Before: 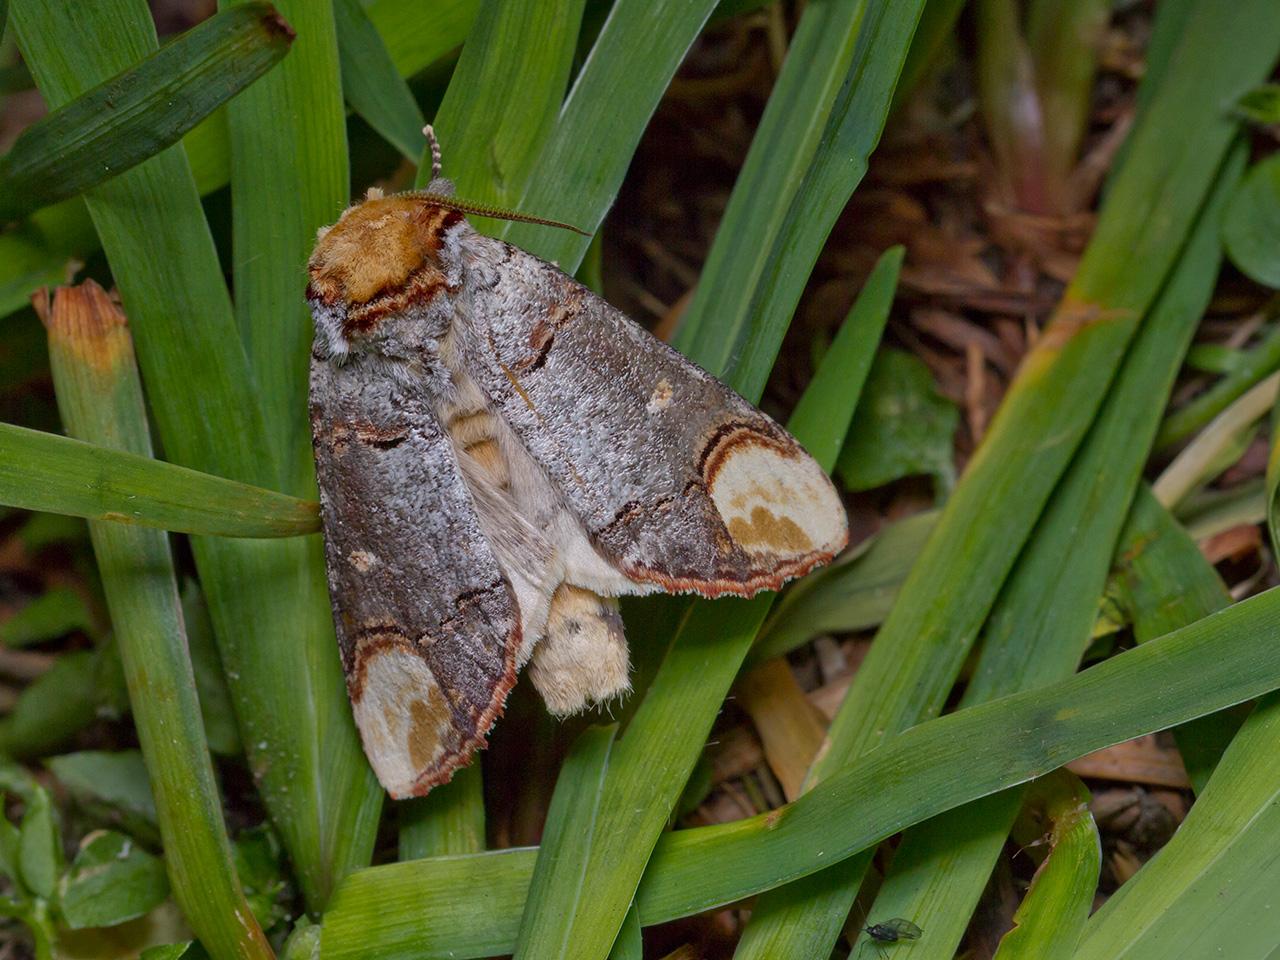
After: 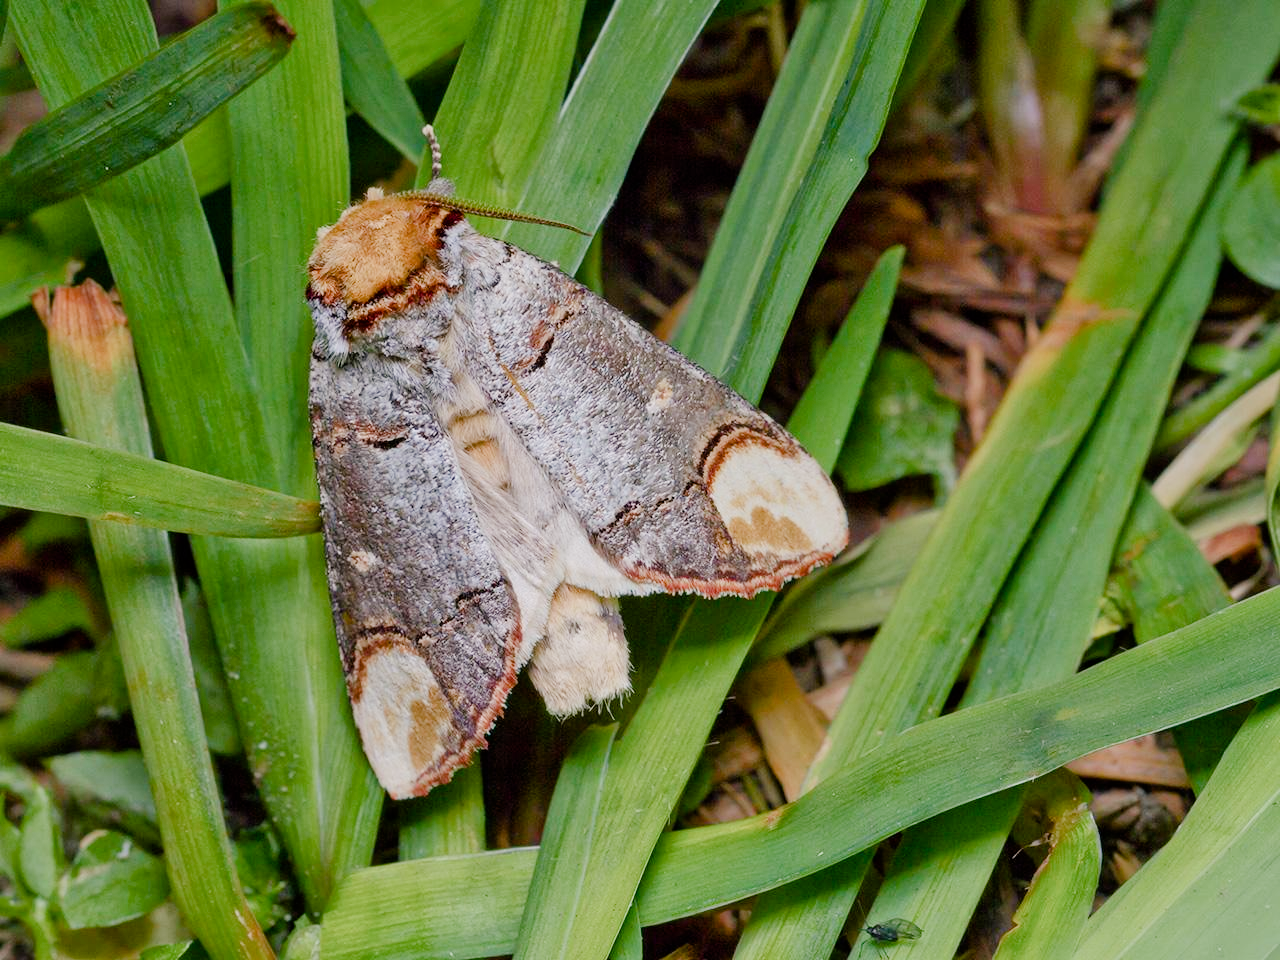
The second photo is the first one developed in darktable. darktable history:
filmic rgb: black relative exposure -7.19 EV, white relative exposure 5.34 EV, threshold 2.94 EV, hardness 3.02, enable highlight reconstruction true
exposure: black level correction 0, exposure 1.181 EV, compensate highlight preservation false
color balance rgb: shadows lift › luminance -7.672%, shadows lift › chroma 2.375%, shadows lift › hue 198.27°, linear chroma grading › global chroma 0.963%, perceptual saturation grading › global saturation 20%, perceptual saturation grading › highlights -50.364%, perceptual saturation grading › shadows 31.065%
